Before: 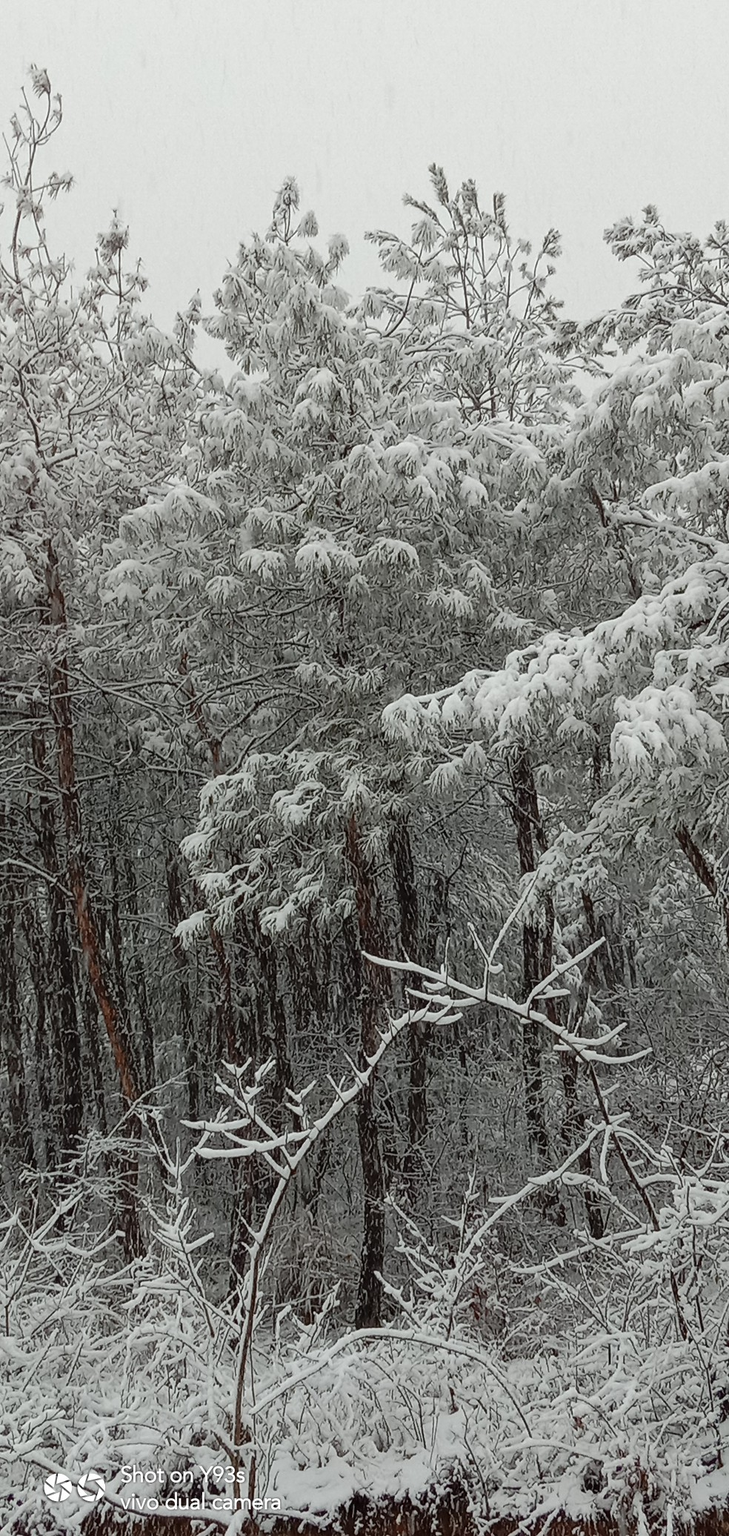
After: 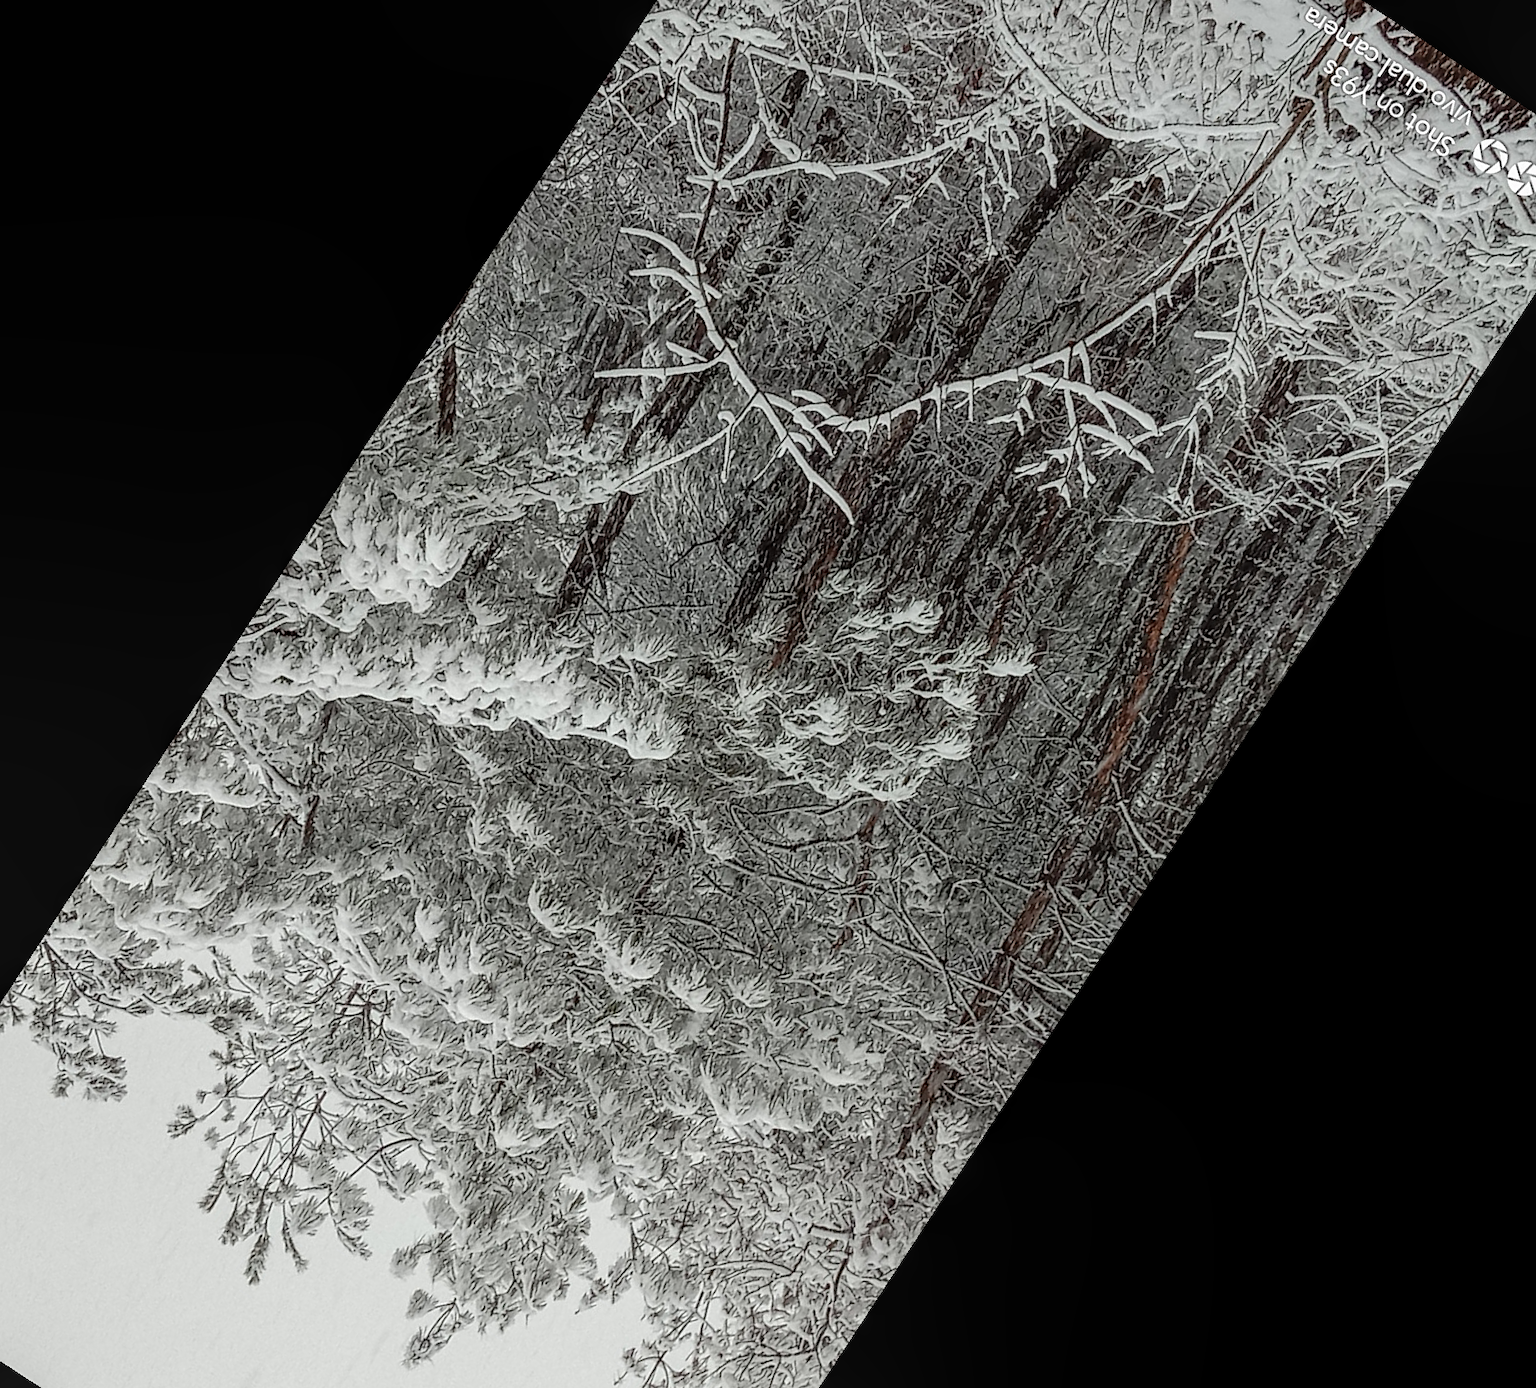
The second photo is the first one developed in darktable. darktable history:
sharpen: amount 0.213
contrast brightness saturation: contrast 0.047, brightness 0.066, saturation 0.011
crop and rotate: angle 146.79°, left 9.151%, top 15.62%, right 4.518%, bottom 17.129%
local contrast: on, module defaults
